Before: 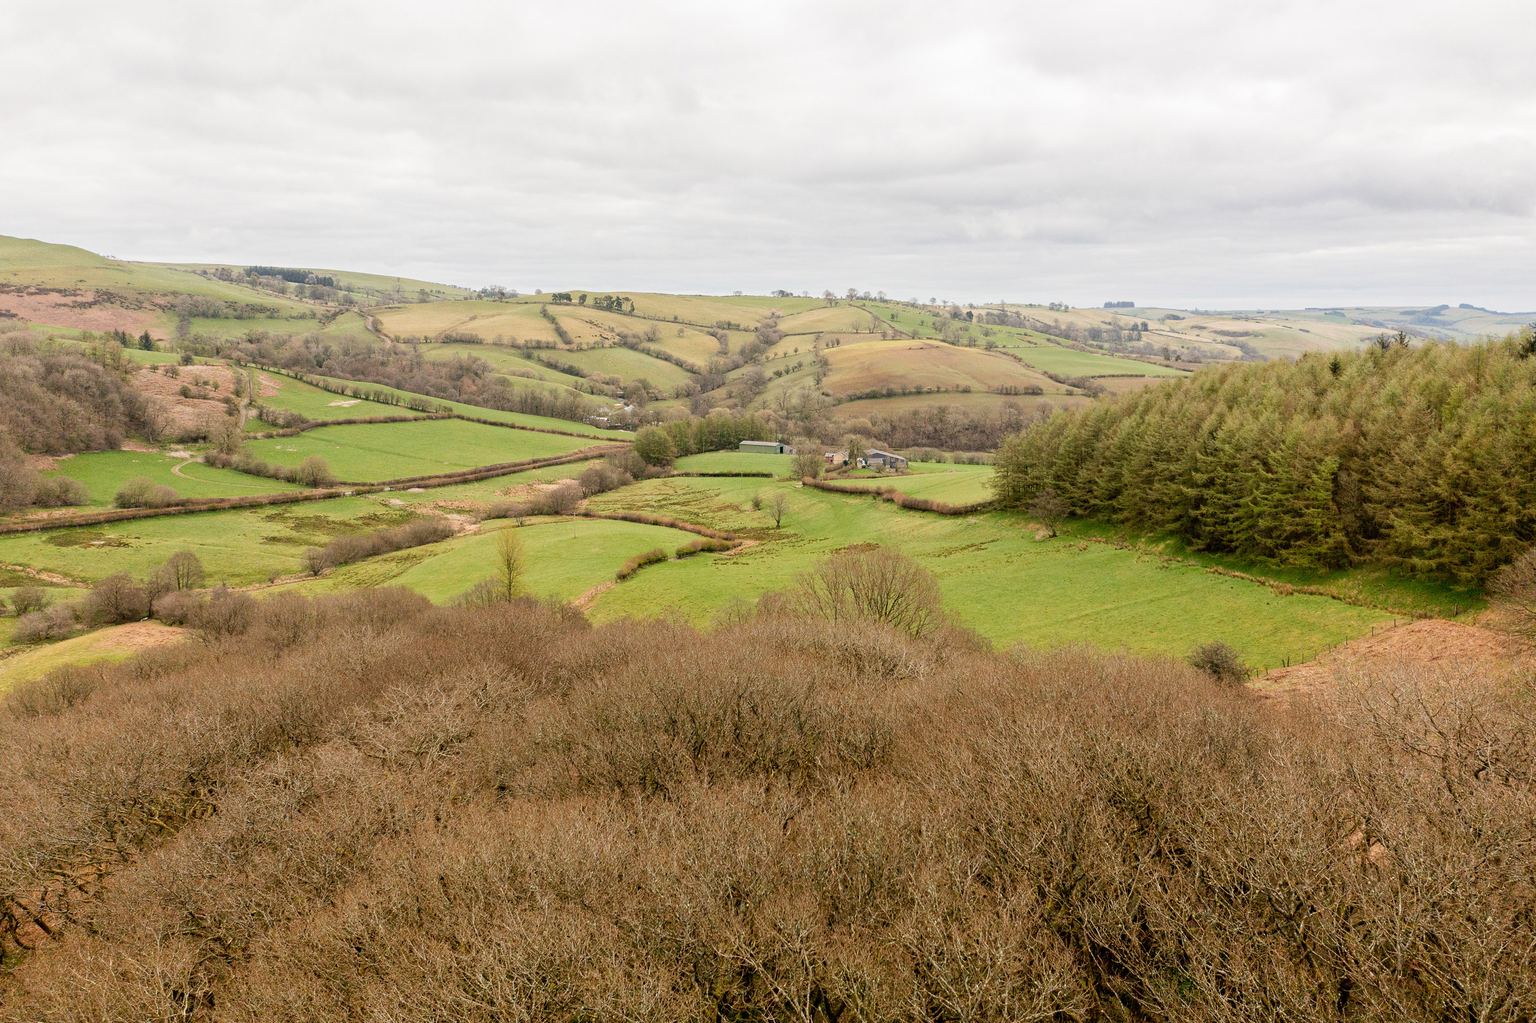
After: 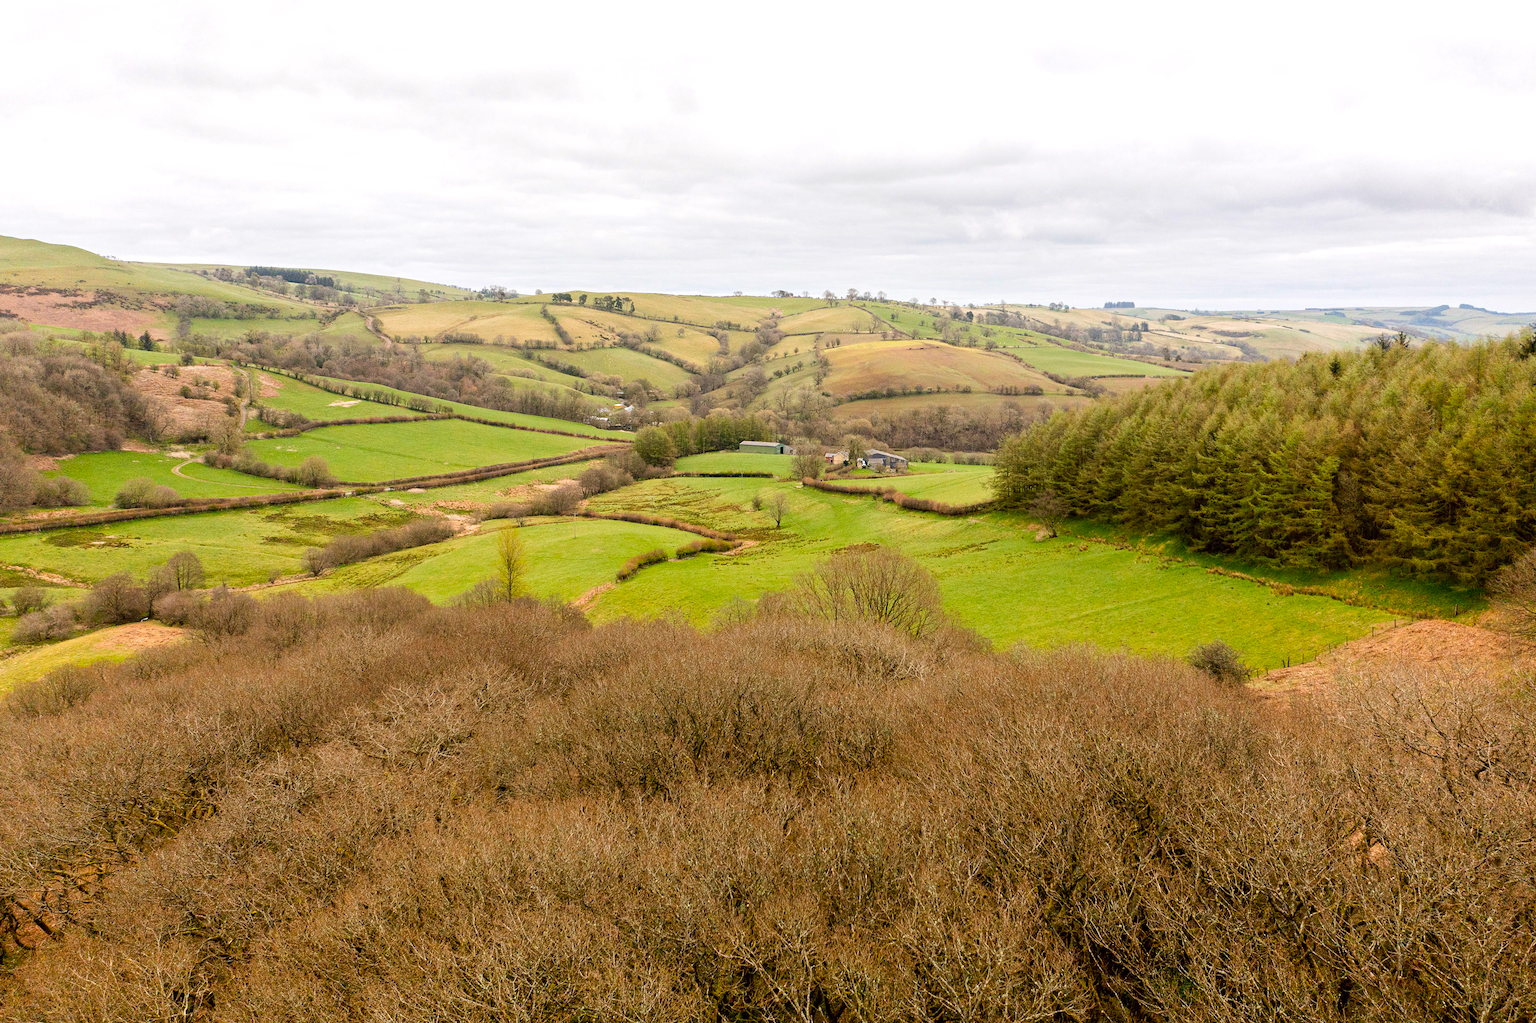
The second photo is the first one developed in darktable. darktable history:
color balance: lift [1, 1.001, 0.999, 1.001], gamma [1, 1.004, 1.007, 0.993], gain [1, 0.991, 0.987, 1.013], contrast 7.5%, contrast fulcrum 10%, output saturation 115%
levels: mode automatic, gray 50.8%
